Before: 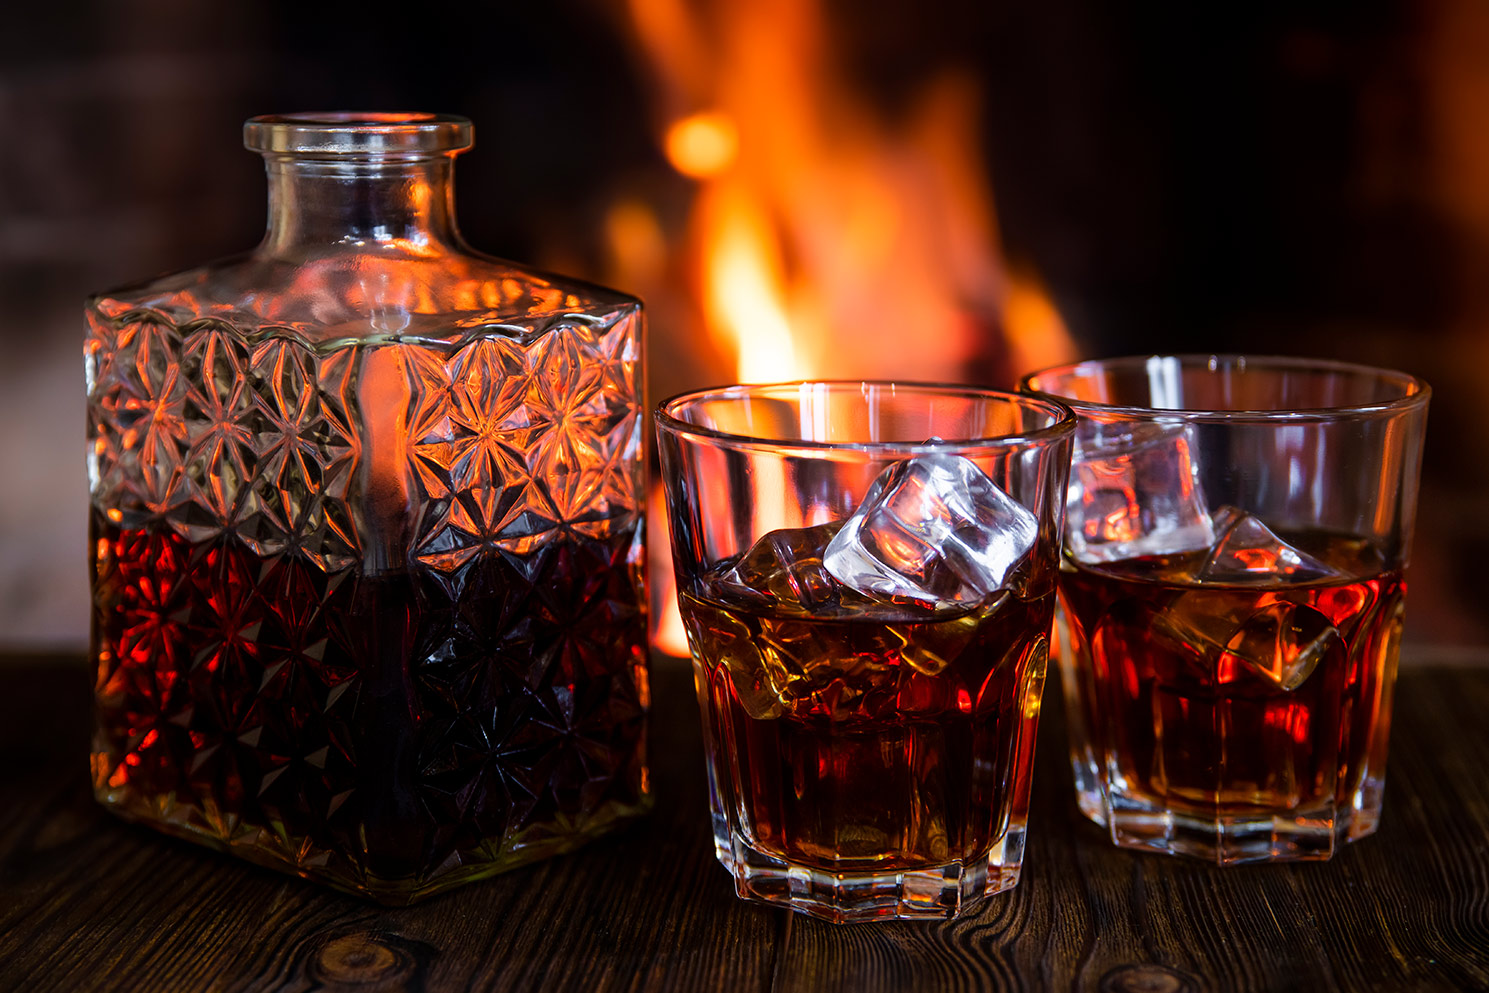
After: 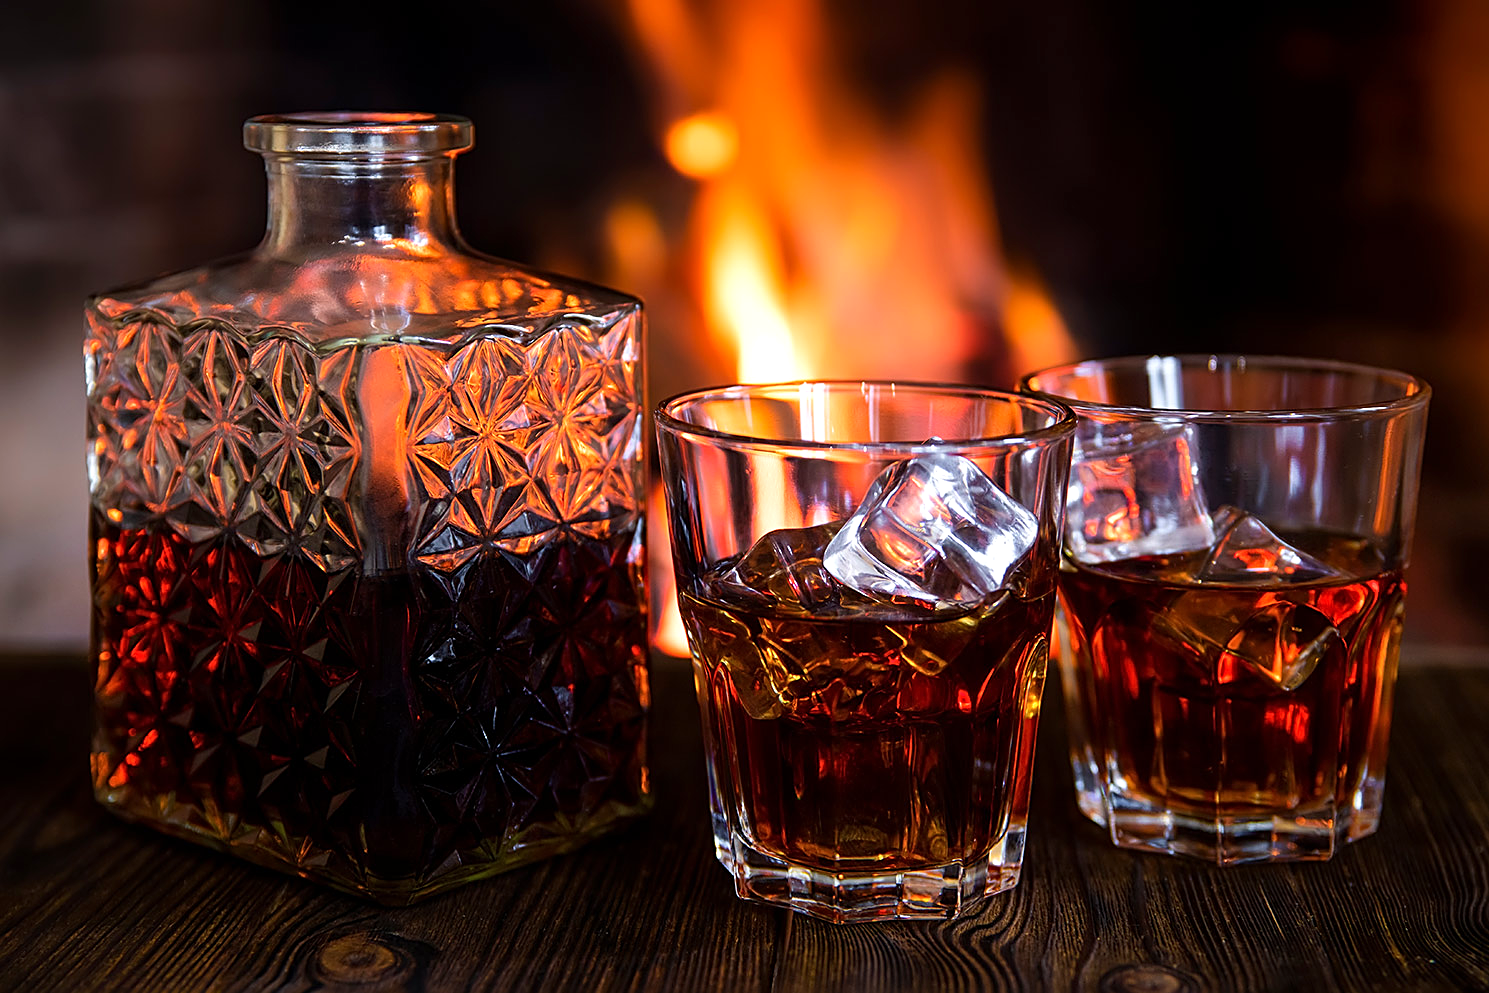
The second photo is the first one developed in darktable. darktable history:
exposure: exposure 0.207 EV, compensate highlight preservation false
sharpen: on, module defaults
